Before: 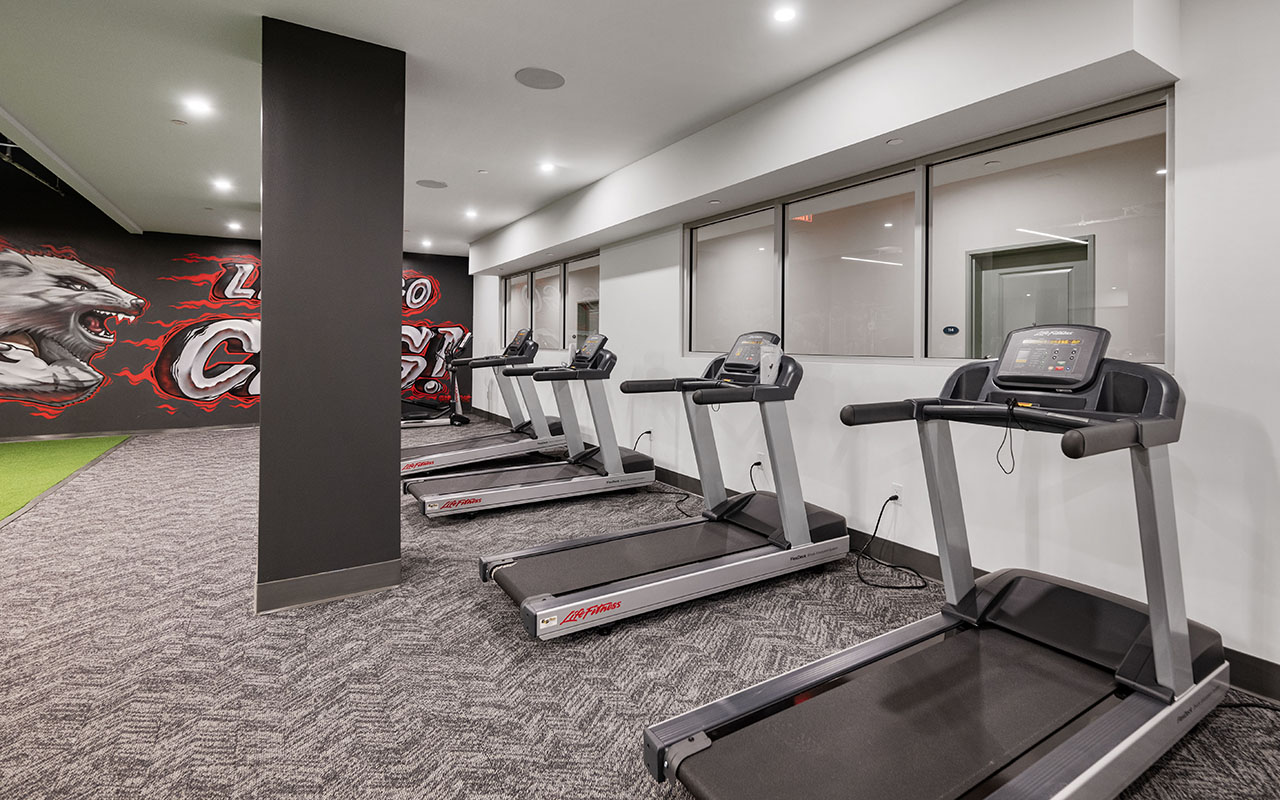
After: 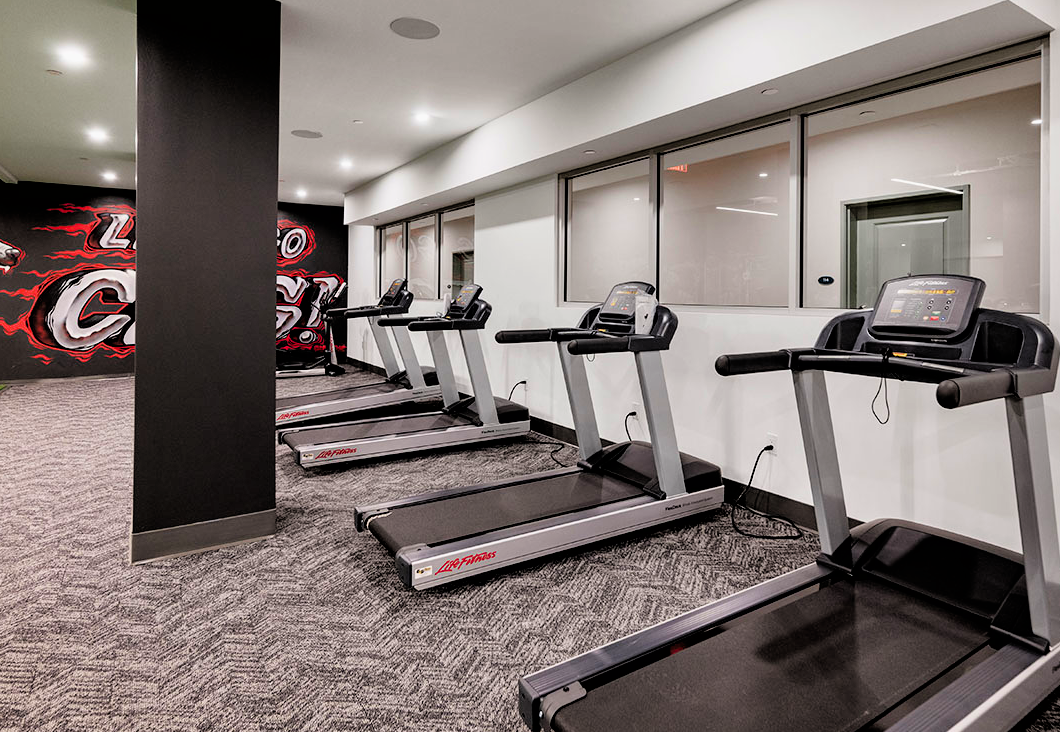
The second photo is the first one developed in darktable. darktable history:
filmic rgb: black relative exposure -3.72 EV, white relative exposure 2.77 EV, dynamic range scaling -5.32%, hardness 3.03
crop: left 9.807%, top 6.259%, right 7.334%, bottom 2.177%
velvia: on, module defaults
